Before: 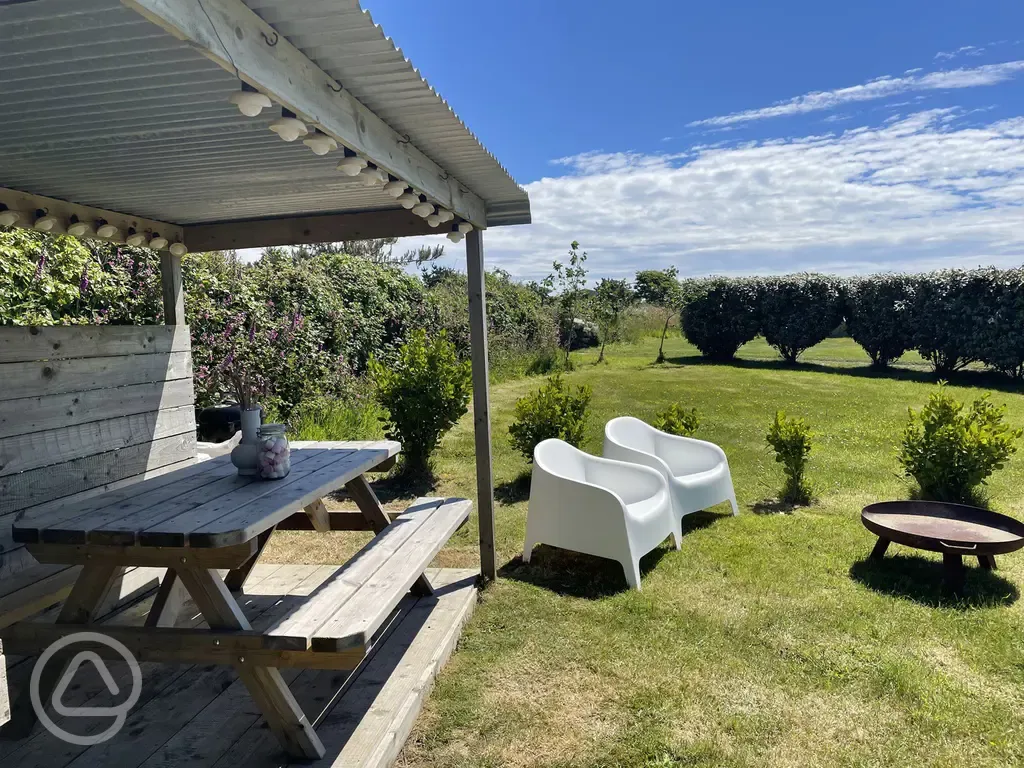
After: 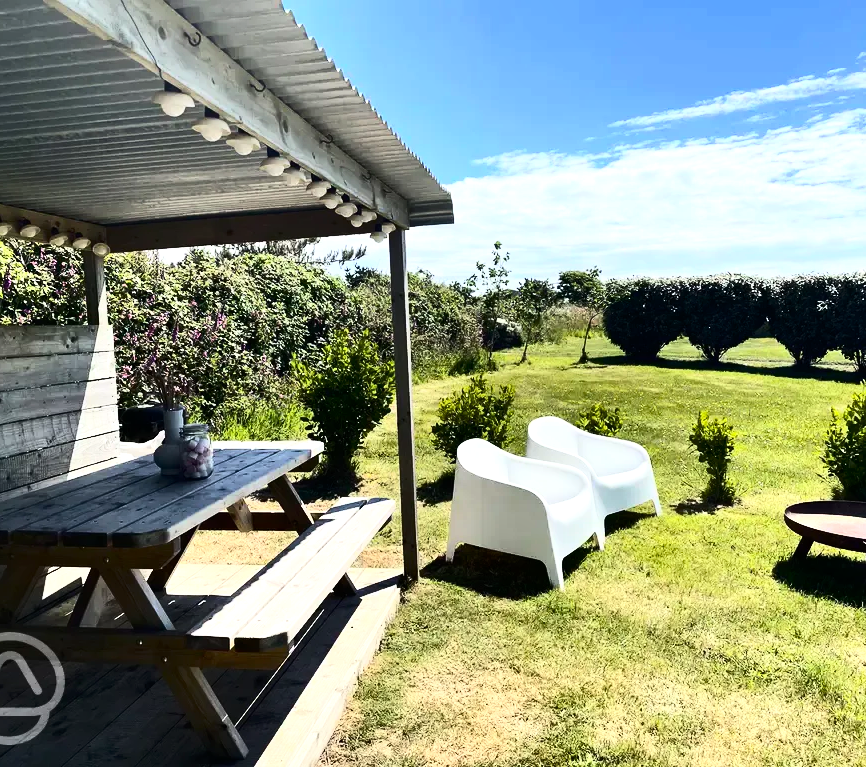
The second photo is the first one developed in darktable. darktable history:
crop: left 7.585%, right 7.823%
tone equalizer: -8 EV -0.754 EV, -7 EV -0.708 EV, -6 EV -0.6 EV, -5 EV -0.423 EV, -3 EV 0.379 EV, -2 EV 0.6 EV, -1 EV 0.679 EV, +0 EV 0.738 EV, edges refinement/feathering 500, mask exposure compensation -1.57 EV, preserve details guided filter
contrast brightness saturation: contrast 0.387, brightness 0.114
shadows and highlights: radius 336.52, shadows 28.86, soften with gaussian
